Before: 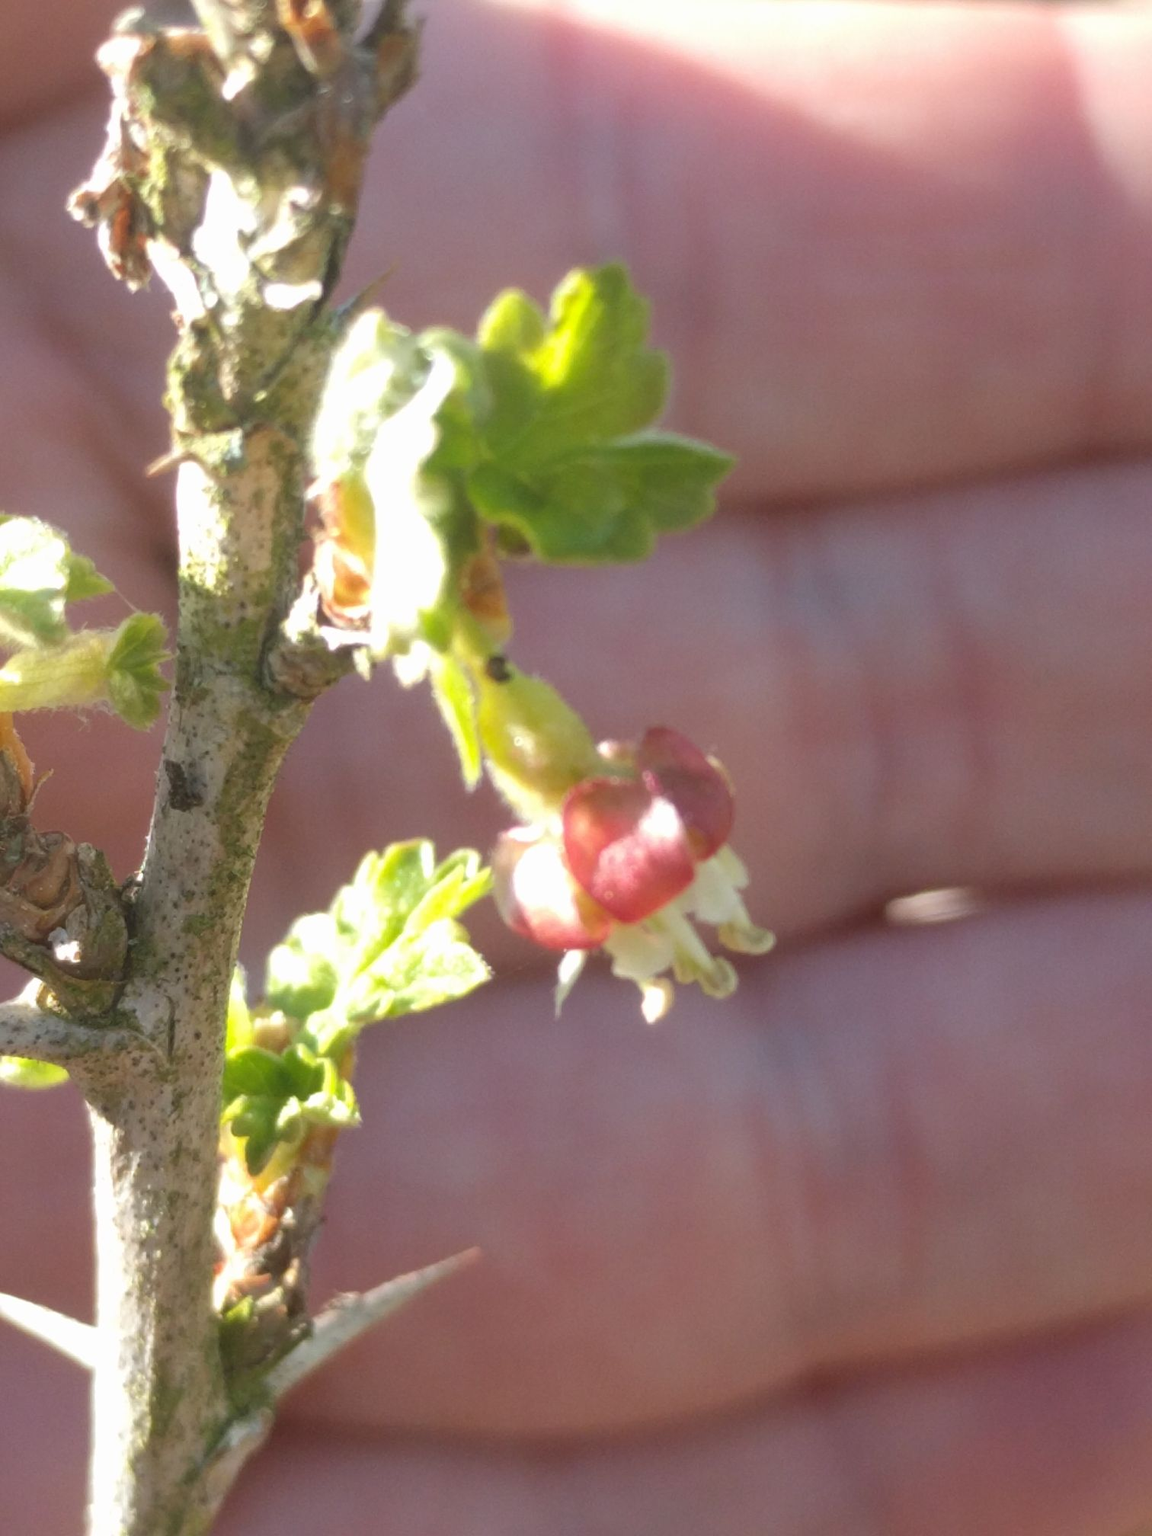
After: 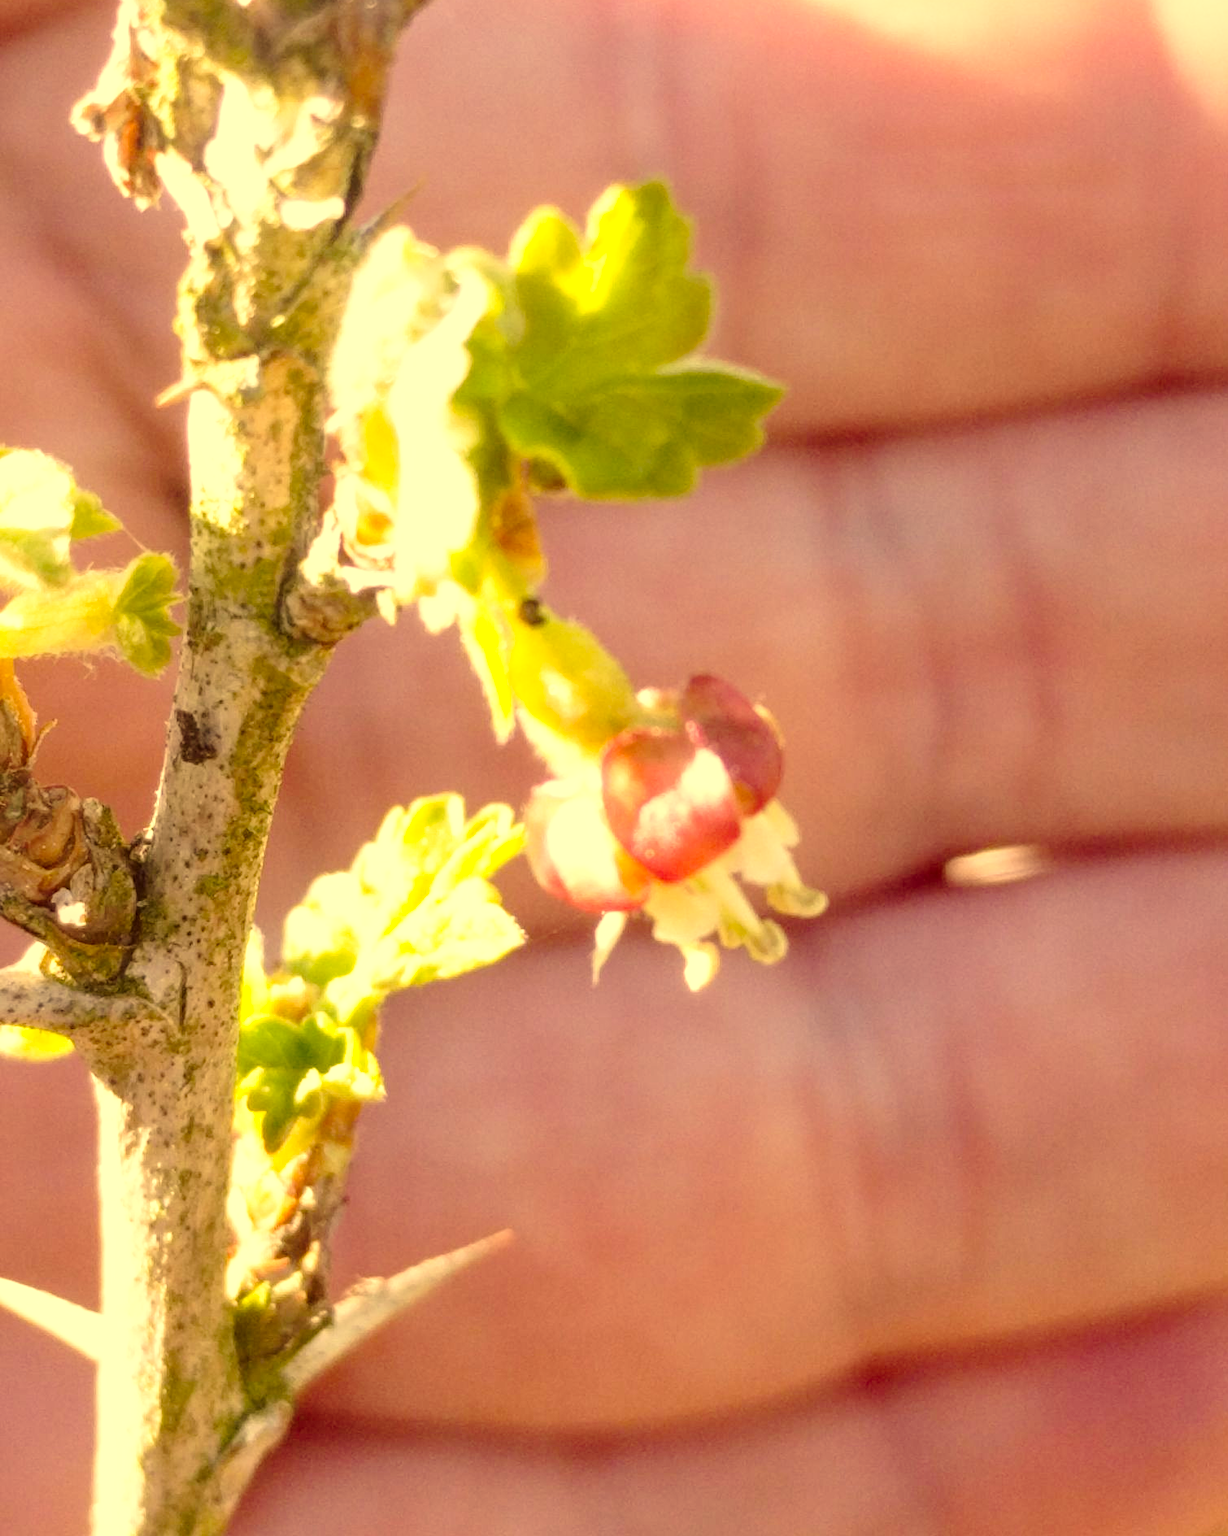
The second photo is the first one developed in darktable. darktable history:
crop and rotate: top 6.25%
base curve: curves: ch0 [(0, 0) (0.028, 0.03) (0.121, 0.232) (0.46, 0.748) (0.859, 0.968) (1, 1)], preserve colors none
local contrast: detail 130%
color correction: highlights a* 10.12, highlights b* 39.04, shadows a* 14.62, shadows b* 3.37
